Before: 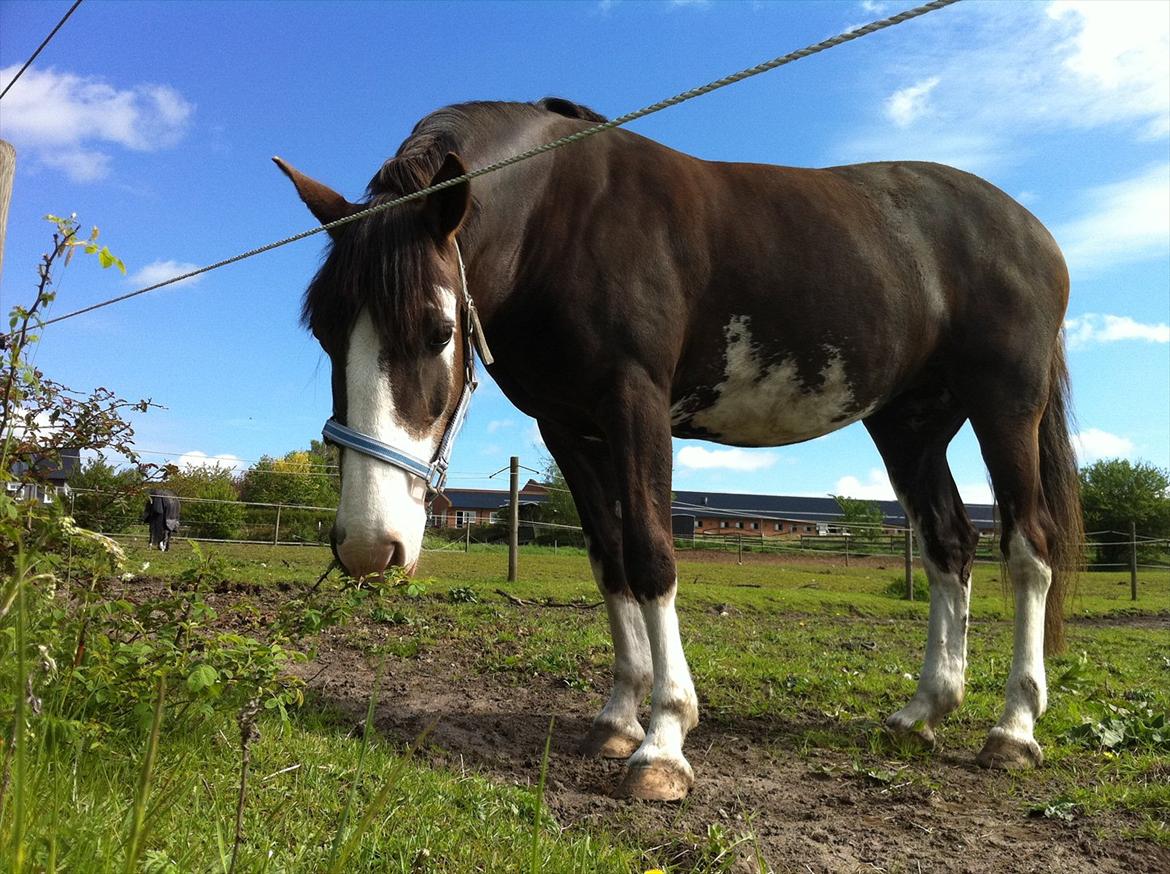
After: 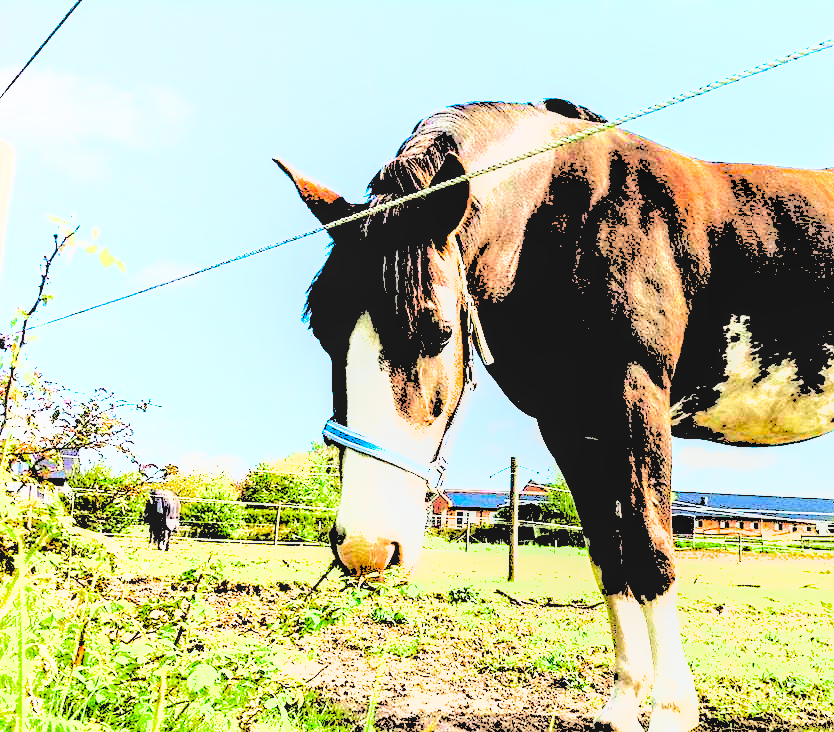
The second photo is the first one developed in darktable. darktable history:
tone equalizer: edges refinement/feathering 500, mask exposure compensation -1.57 EV, preserve details no
shadows and highlights: on, module defaults
crop: right 28.671%, bottom 16.217%
exposure: exposure 1 EV, compensate exposure bias true, compensate highlight preservation false
local contrast: on, module defaults
sharpen: amount 0.213
levels: levels [0.246, 0.256, 0.506]
